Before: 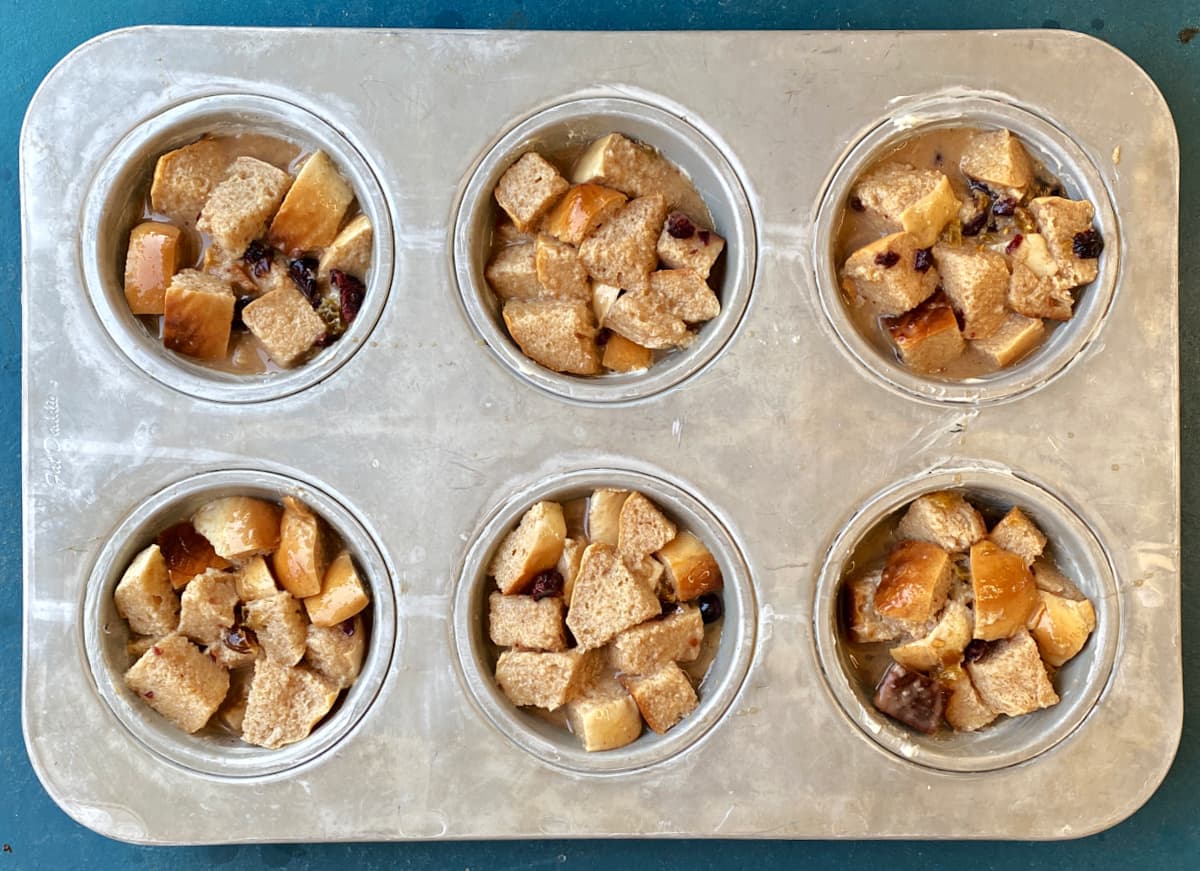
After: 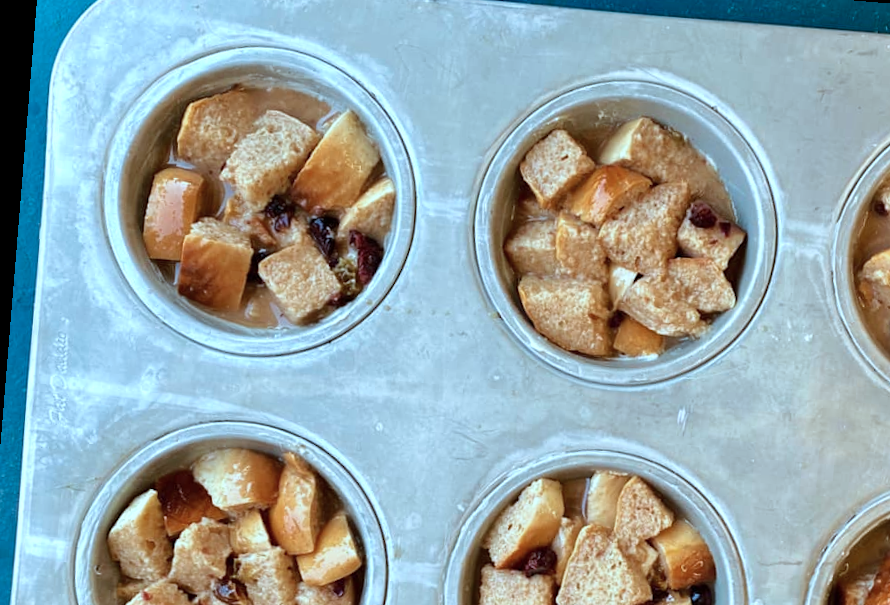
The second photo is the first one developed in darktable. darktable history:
velvia: strength 14.6%
color correction: highlights a* -10.7, highlights b* -19.7
crop and rotate: angle -4.7°, left 2.246%, top 6.811%, right 27.526%, bottom 30.576%
